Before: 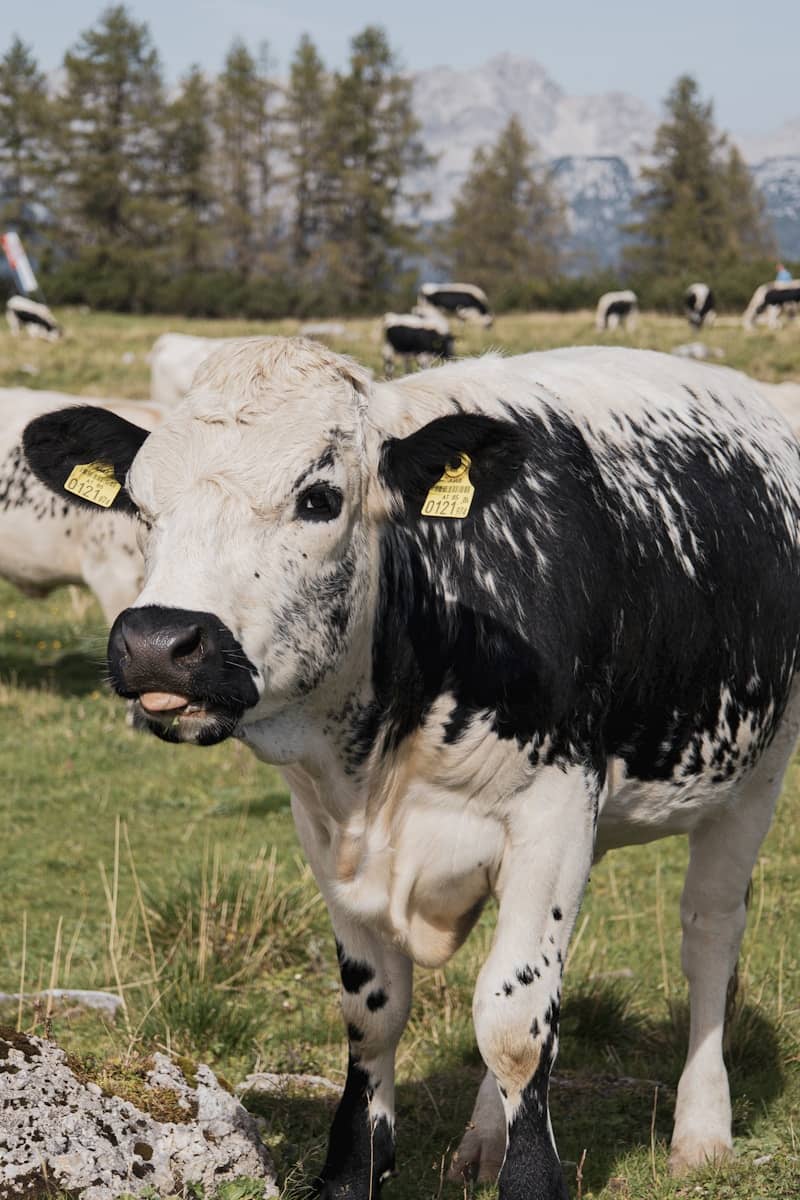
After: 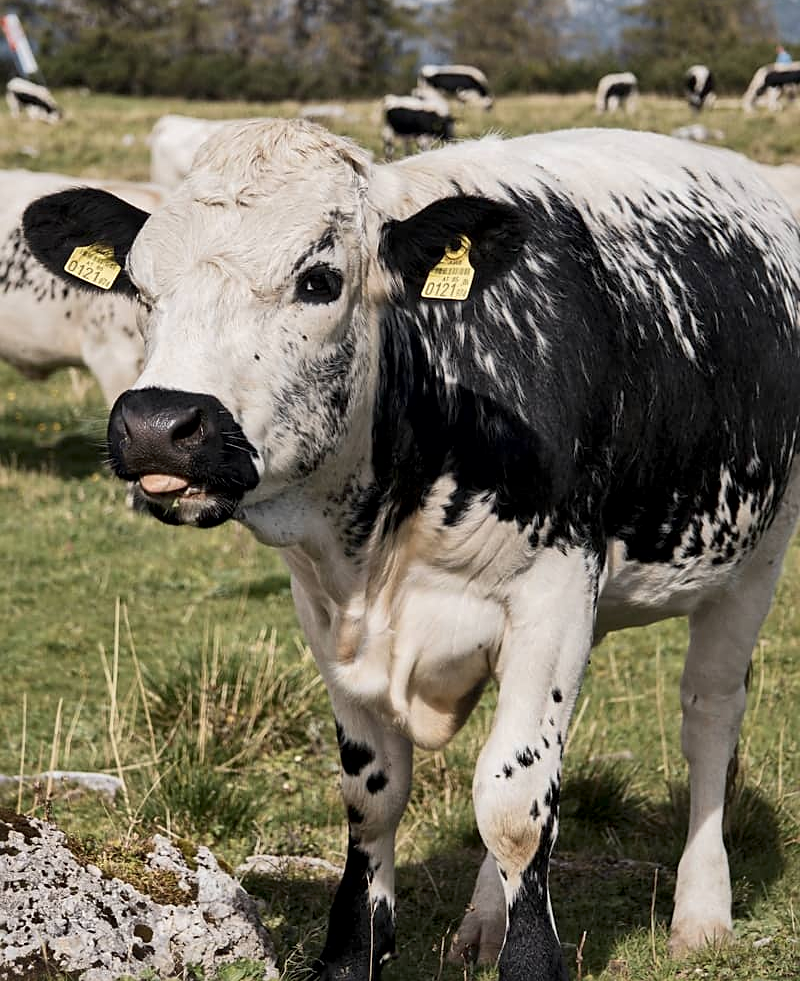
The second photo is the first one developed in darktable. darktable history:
crop and rotate: top 18.216%
local contrast: mode bilateral grid, contrast 25, coarseness 61, detail 152%, midtone range 0.2
sharpen: radius 1.85, amount 0.399, threshold 1.234
